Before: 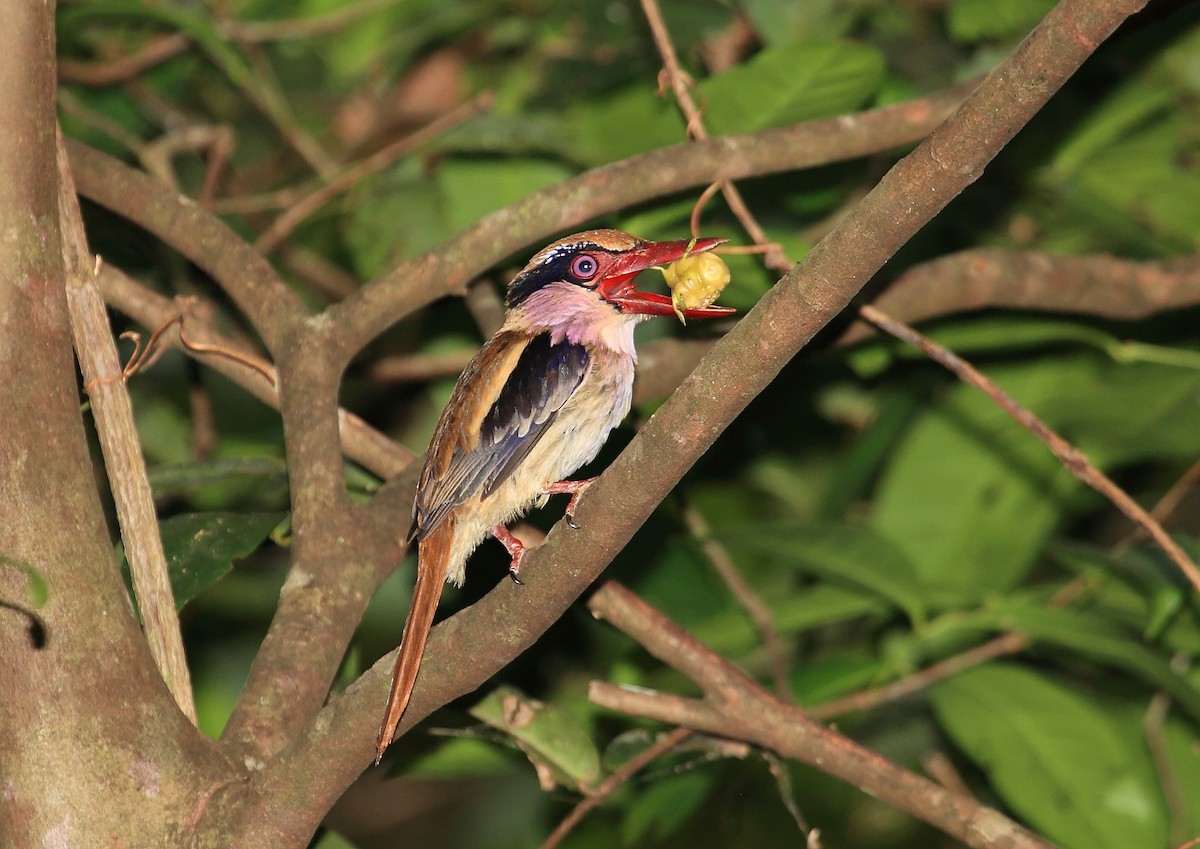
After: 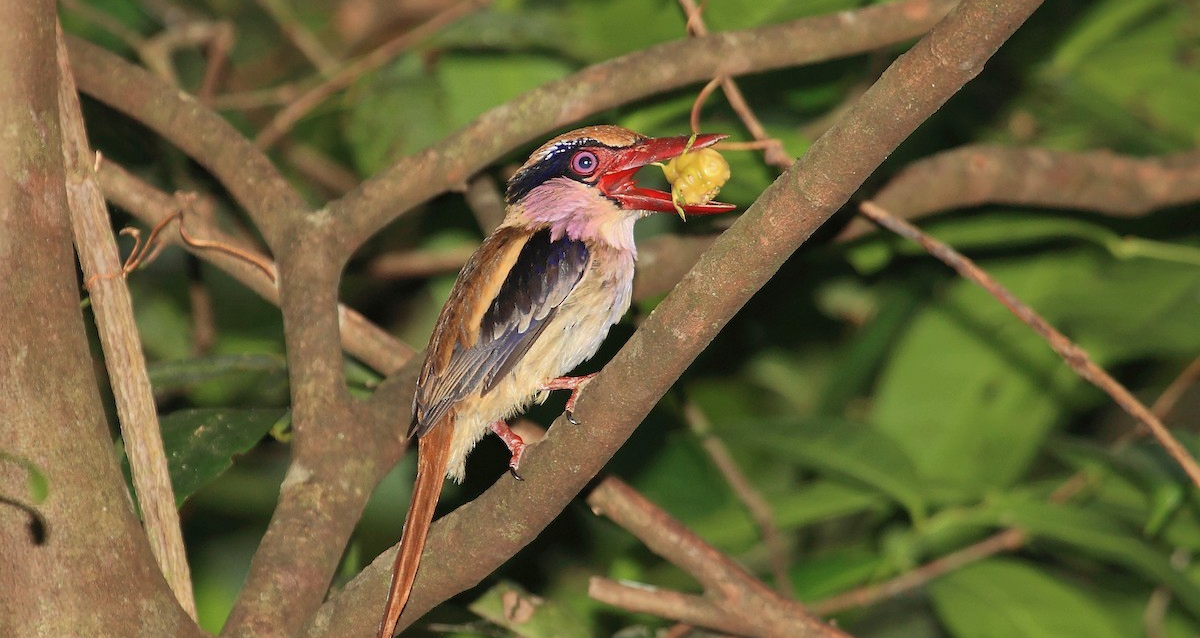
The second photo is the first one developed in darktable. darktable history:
shadows and highlights: on, module defaults
crop and rotate: top 12.318%, bottom 12.476%
